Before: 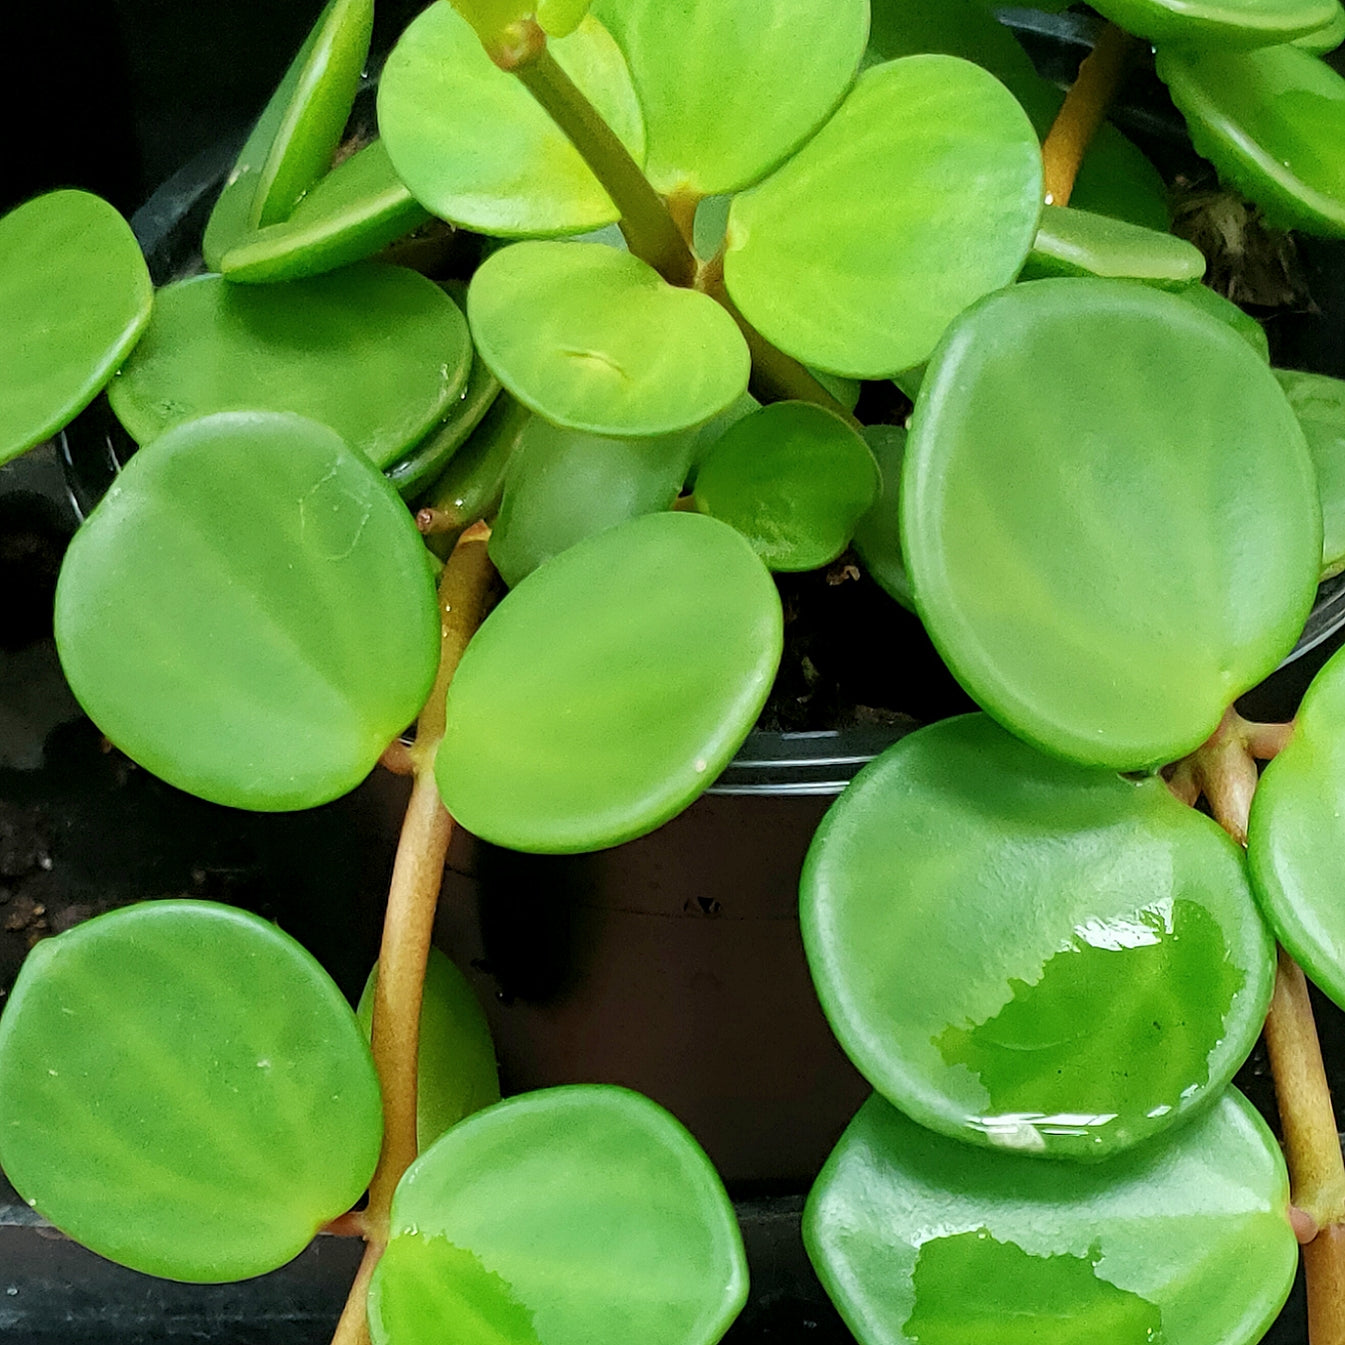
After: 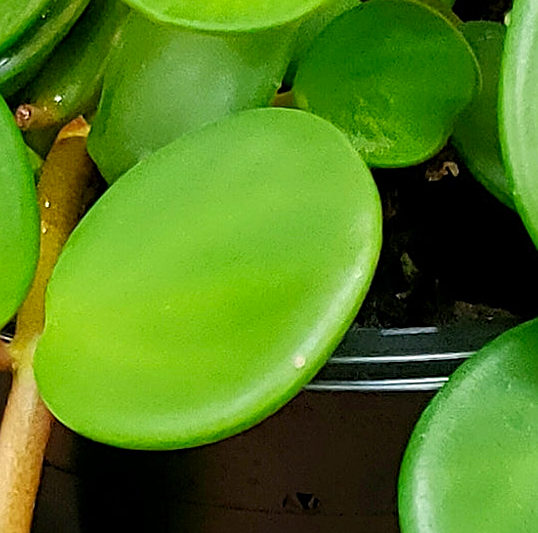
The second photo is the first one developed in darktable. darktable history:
crop: left 29.862%, top 30.089%, right 30.076%, bottom 30.255%
color correction: highlights a* 3.49, highlights b* 1.72, saturation 1.19
sharpen: on, module defaults
